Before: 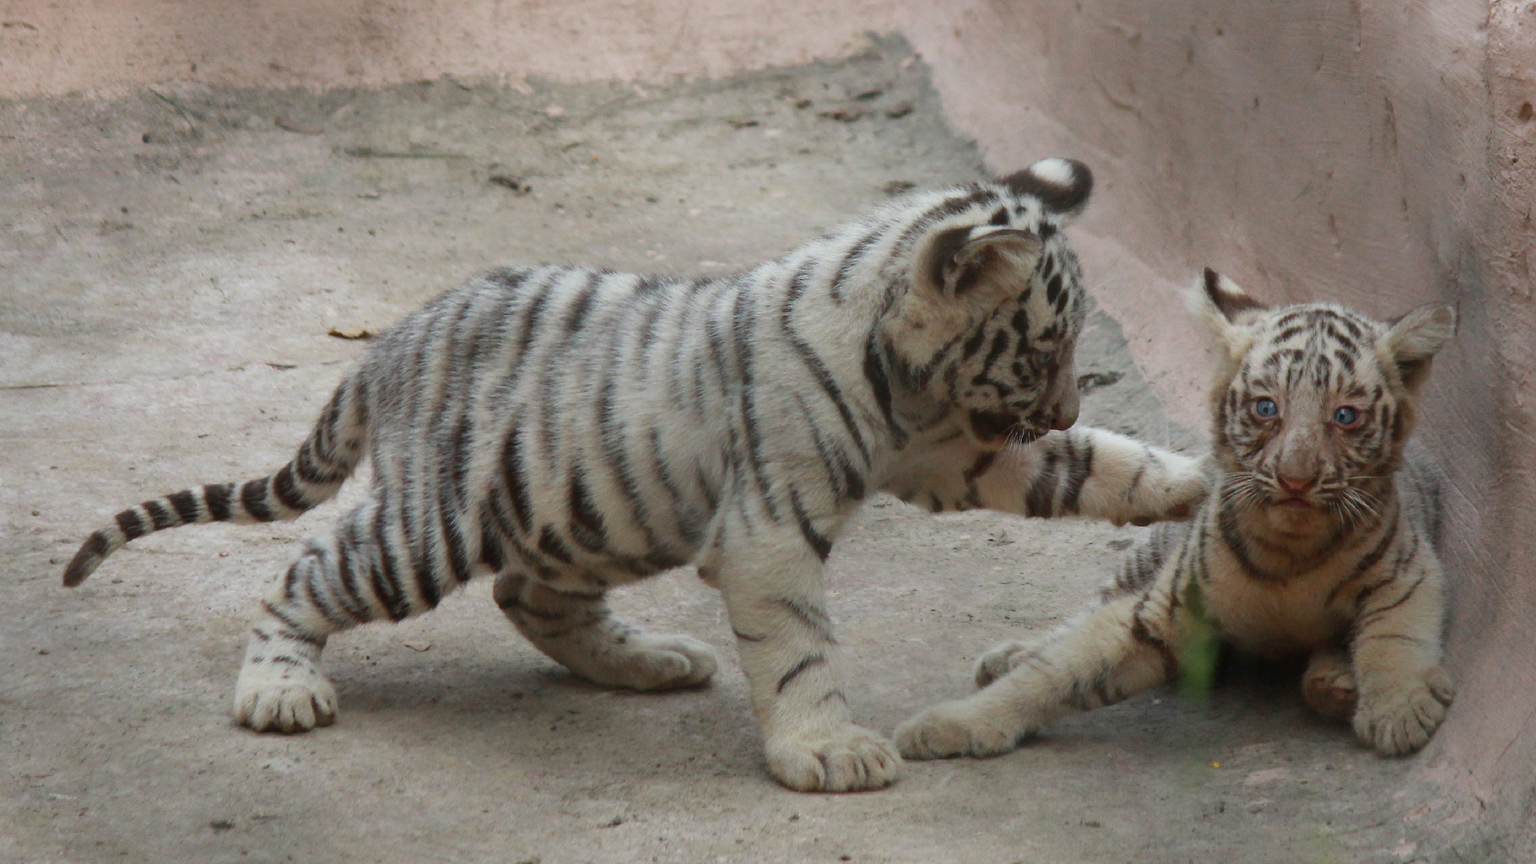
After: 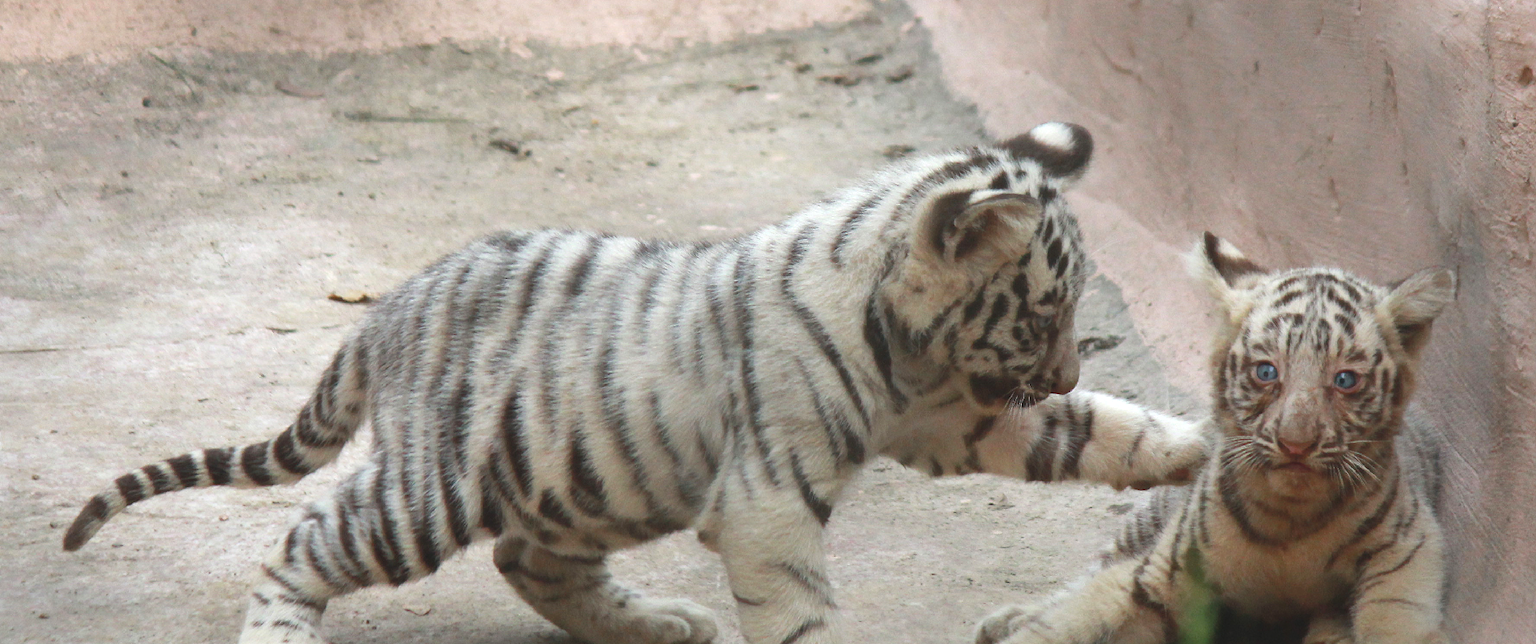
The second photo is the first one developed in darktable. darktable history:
exposure: black level correction -0.005, exposure 0.619 EV, compensate highlight preservation false
crop: top 4.223%, bottom 21.133%
